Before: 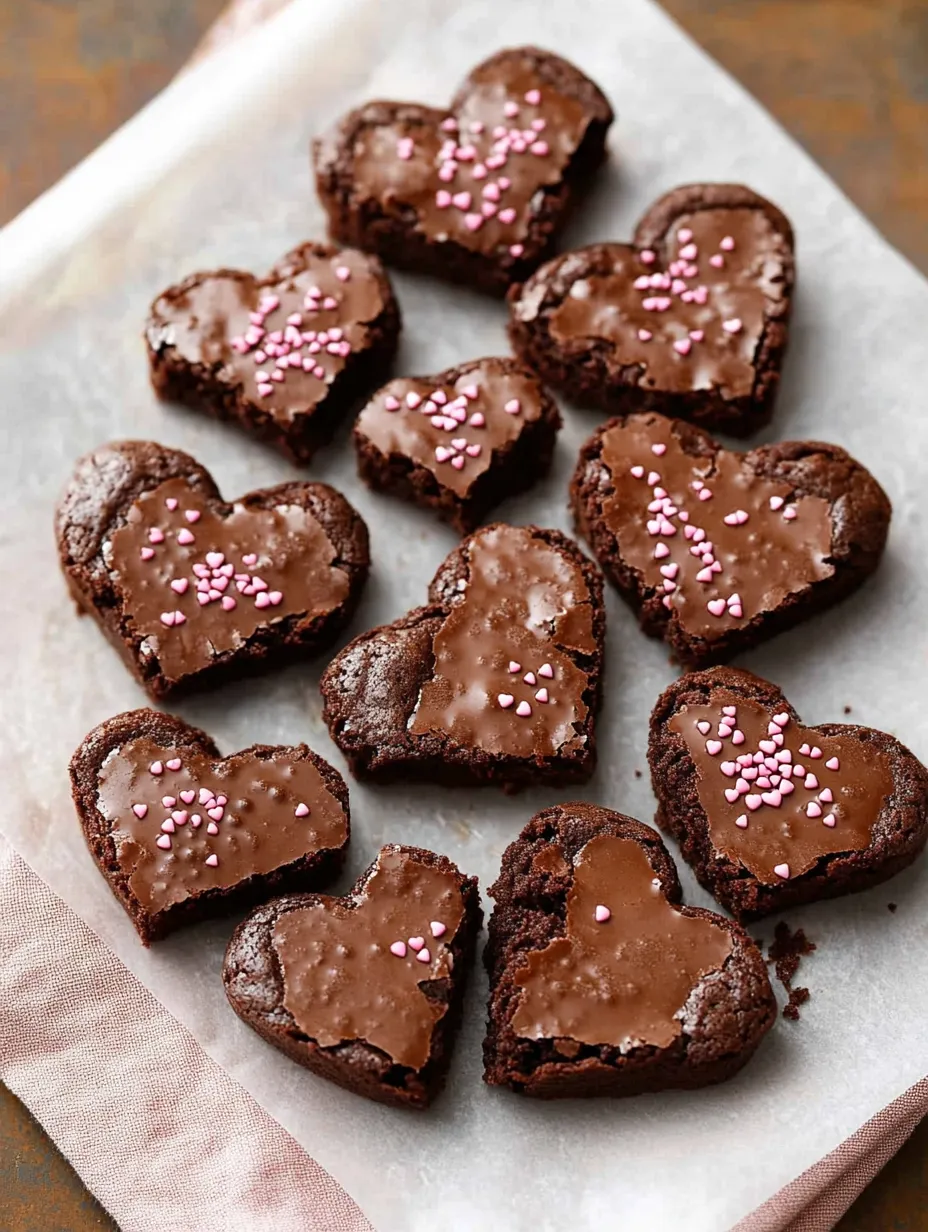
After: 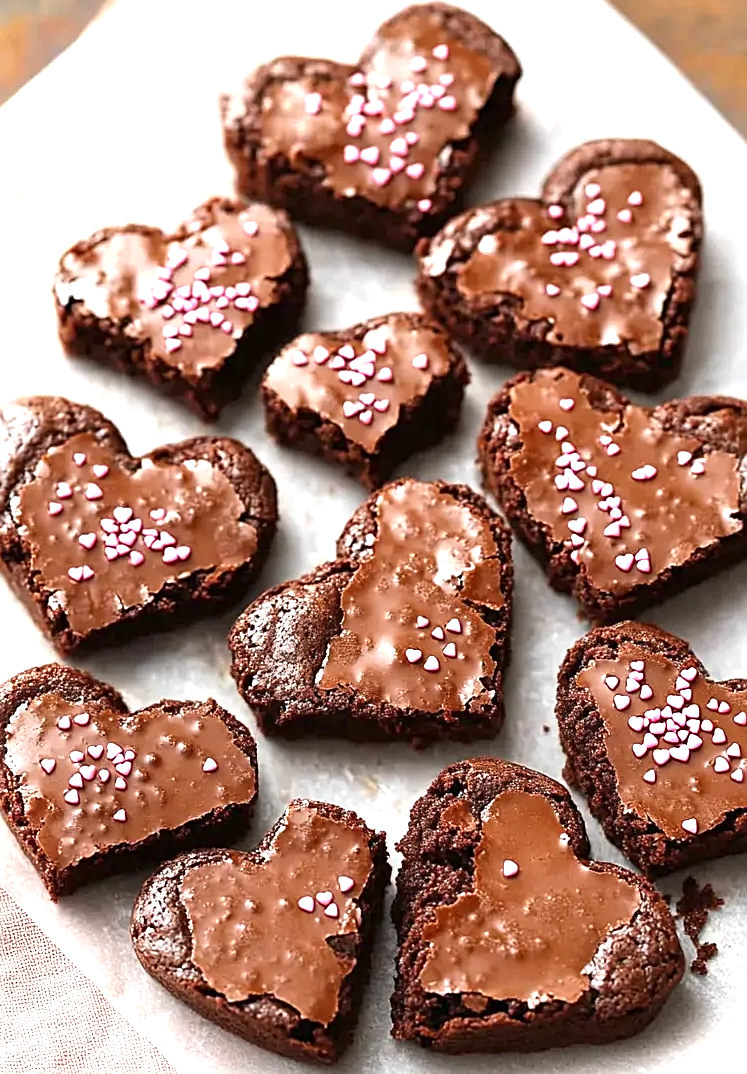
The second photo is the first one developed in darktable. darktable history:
sharpen: on, module defaults
exposure: black level correction 0, exposure 1 EV, compensate highlight preservation false
crop: left 10.019%, top 3.663%, right 9.174%, bottom 9.095%
